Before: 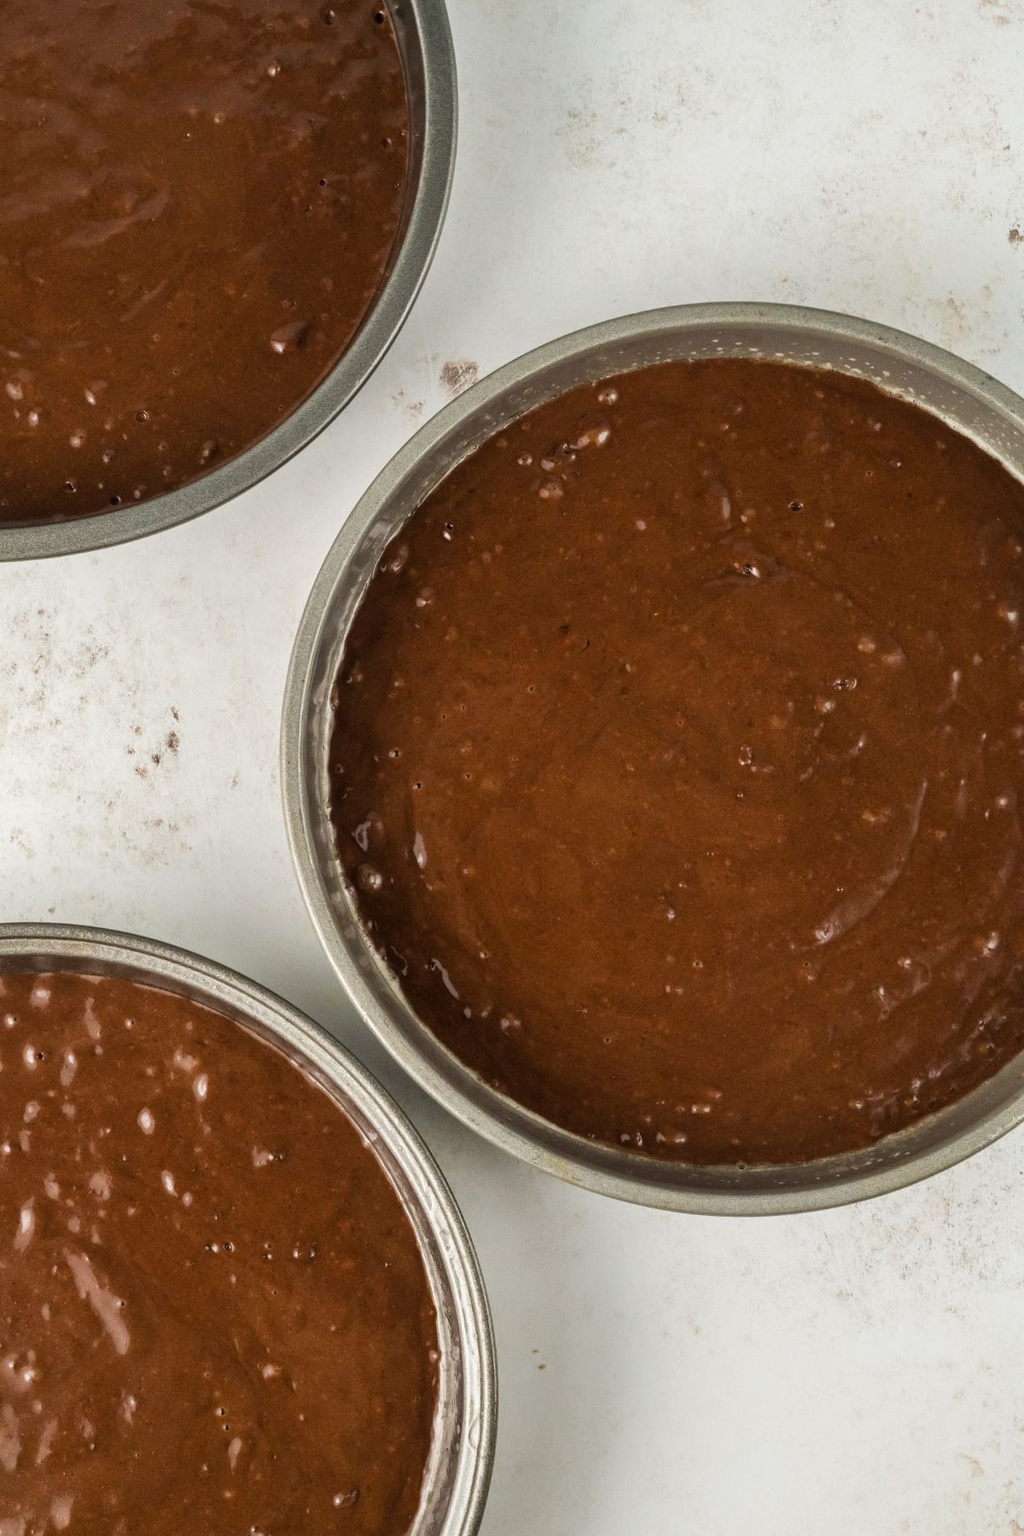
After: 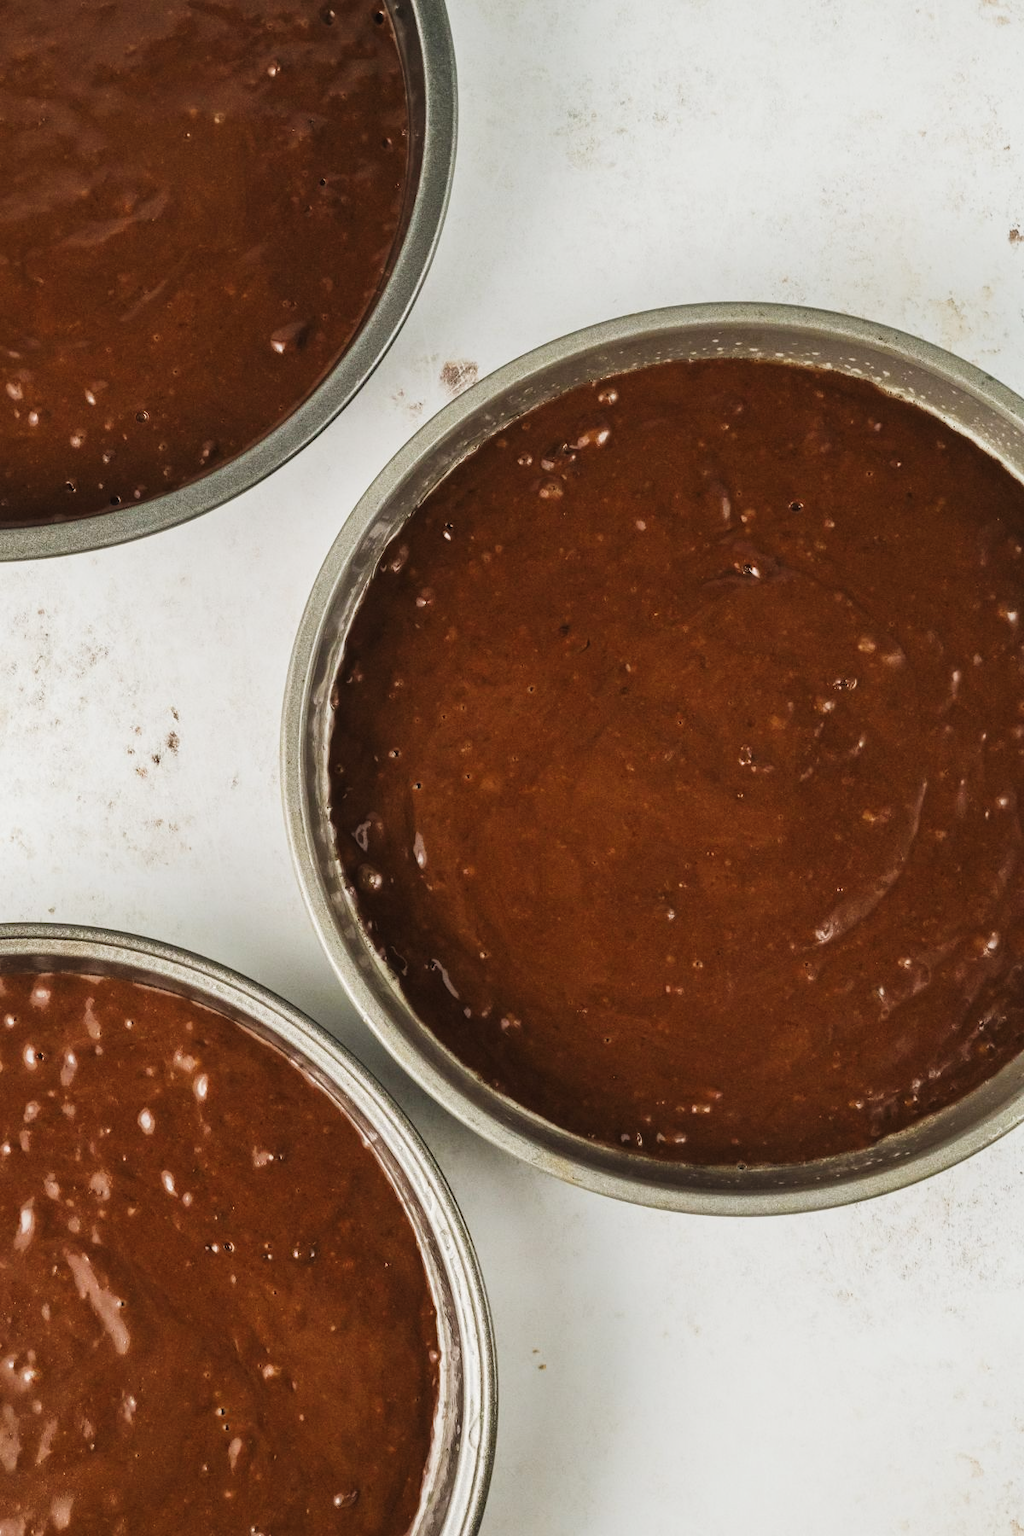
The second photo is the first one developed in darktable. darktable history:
tone curve: curves: ch0 [(0, 0.023) (0.217, 0.19) (0.754, 0.801) (1, 0.977)]; ch1 [(0, 0) (0.392, 0.398) (0.5, 0.5) (0.521, 0.529) (0.56, 0.592) (1, 1)]; ch2 [(0, 0) (0.5, 0.5) (0.579, 0.561) (0.65, 0.657) (1, 1)], preserve colors none
